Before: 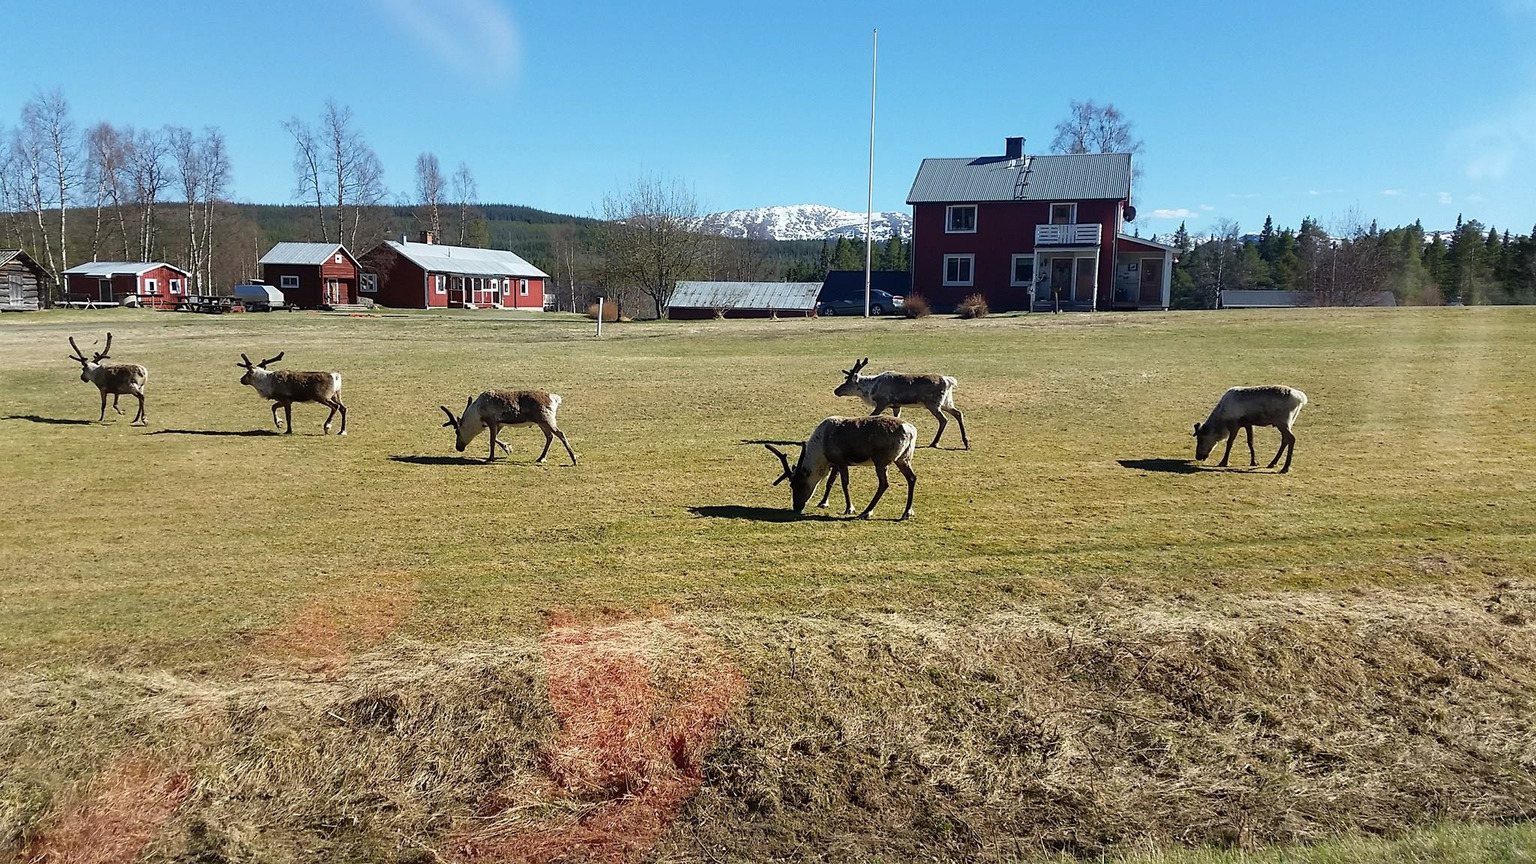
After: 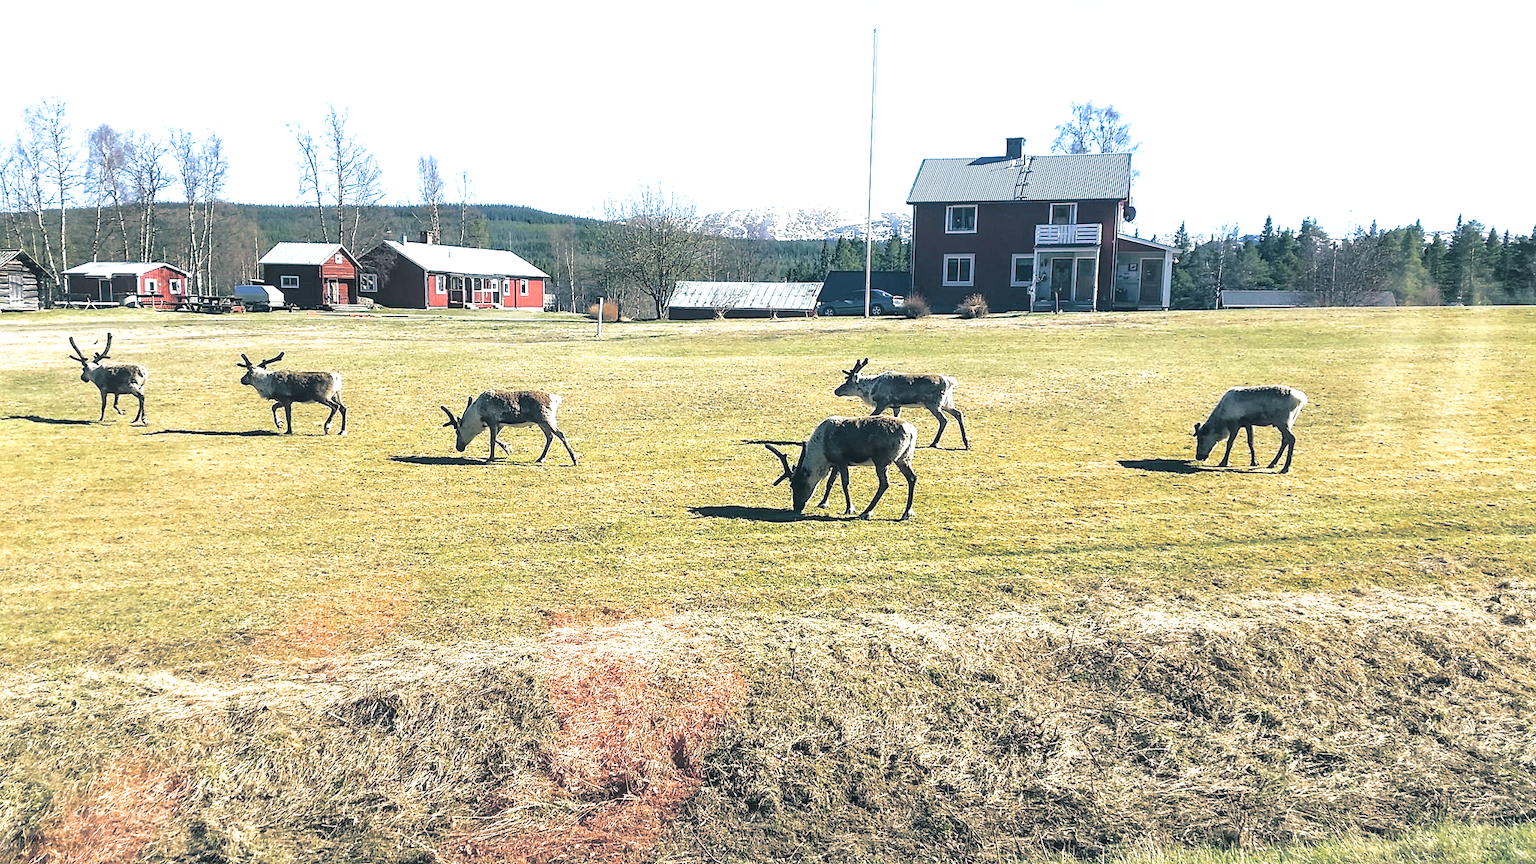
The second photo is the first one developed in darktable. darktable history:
local contrast: detail 110%
exposure: black level correction 0, exposure 1.2 EV, compensate exposure bias true, compensate highlight preservation false
split-toning: shadows › hue 205.2°, shadows › saturation 0.43, highlights › hue 54°, highlights › saturation 0.54
